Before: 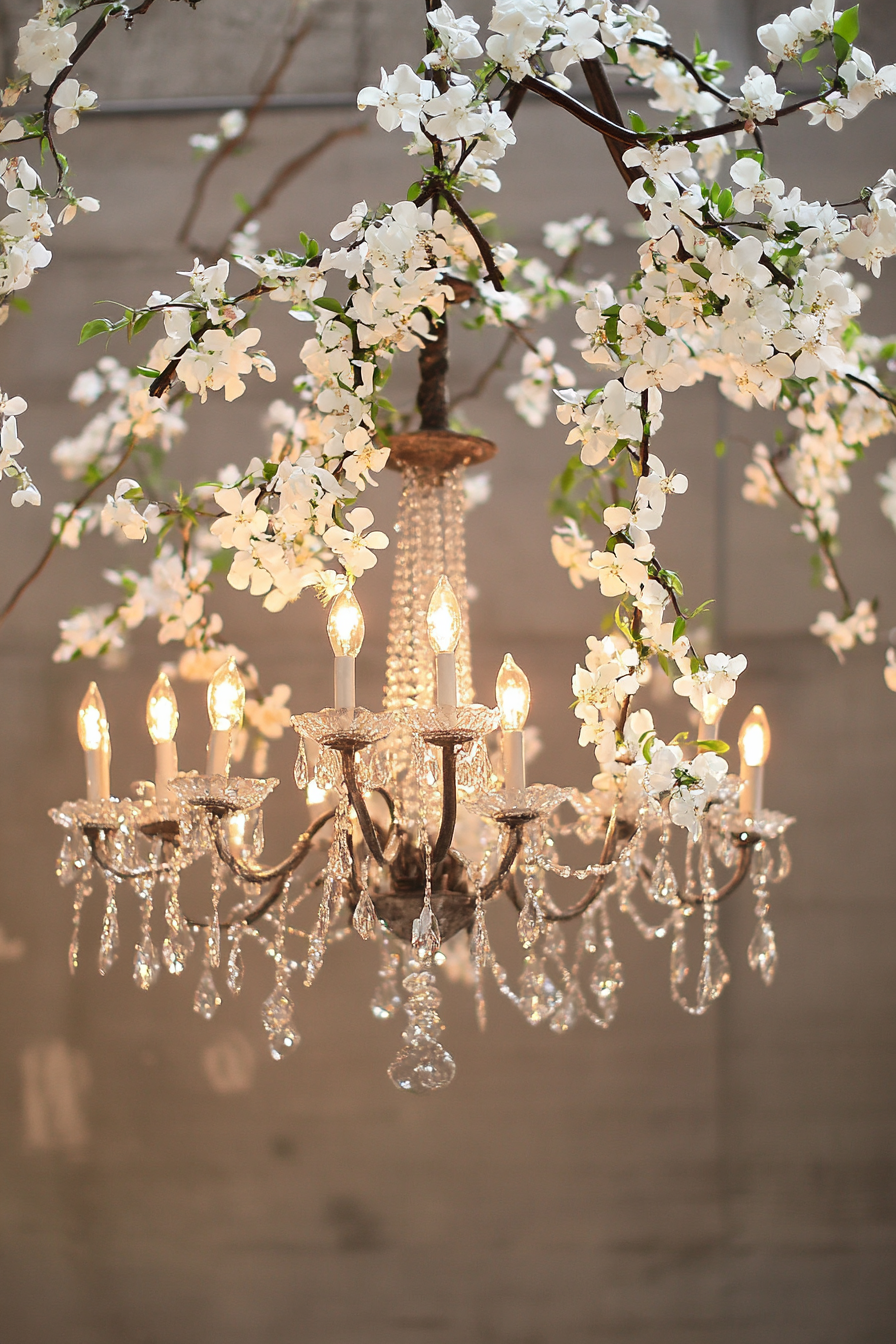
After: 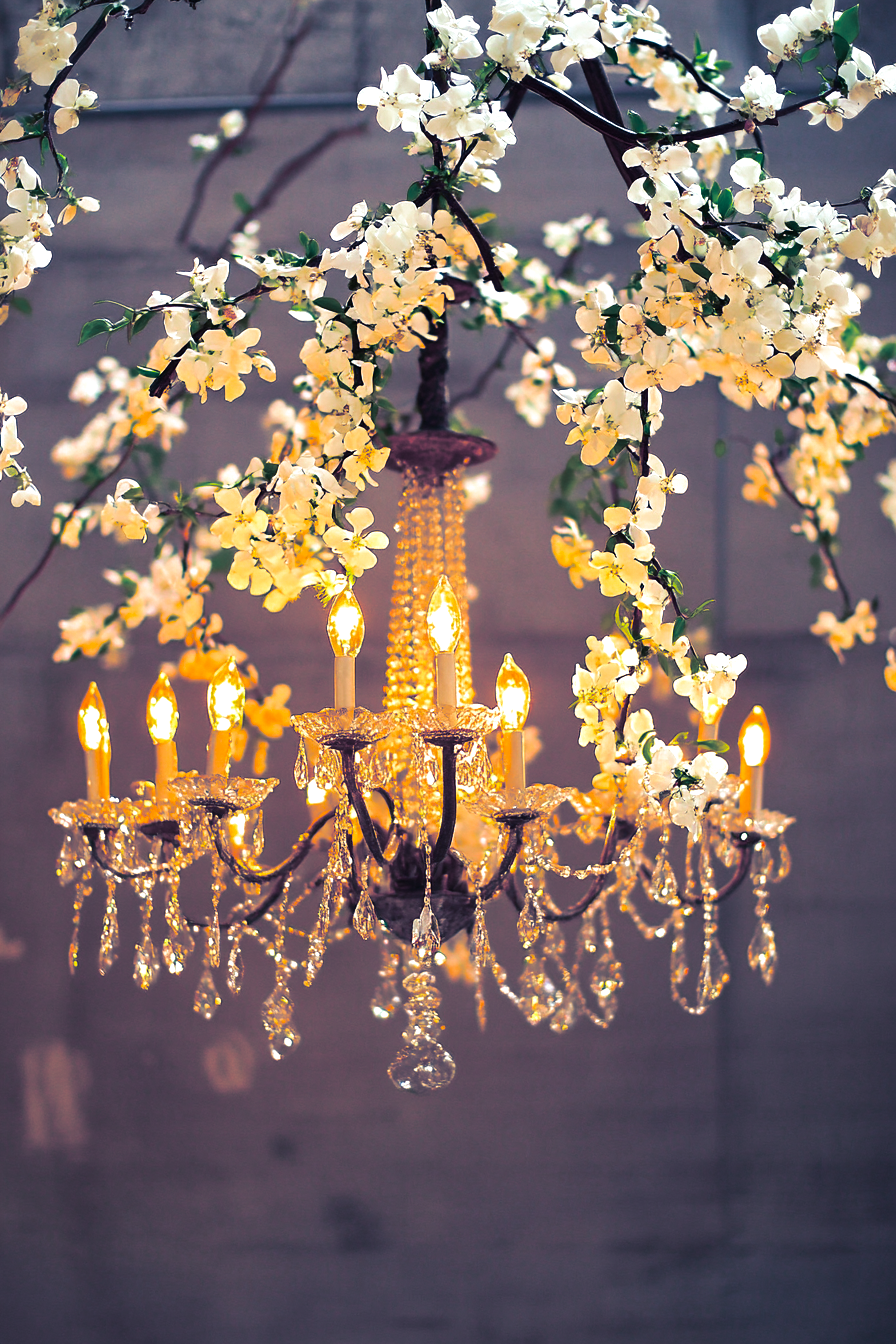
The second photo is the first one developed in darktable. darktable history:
color zones: curves: ch0 [(0, 0.425) (0.143, 0.422) (0.286, 0.42) (0.429, 0.419) (0.571, 0.419) (0.714, 0.42) (0.857, 0.422) (1, 0.425)]; ch1 [(0, 0.666) (0.143, 0.669) (0.286, 0.671) (0.429, 0.67) (0.571, 0.67) (0.714, 0.67) (0.857, 0.67) (1, 0.666)]
color balance rgb: linear chroma grading › global chroma 9%, perceptual saturation grading › global saturation 36%, perceptual saturation grading › shadows 35%, perceptual brilliance grading › global brilliance 15%, perceptual brilliance grading › shadows -35%, global vibrance 15%
split-toning: shadows › hue 226.8°, shadows › saturation 0.84
